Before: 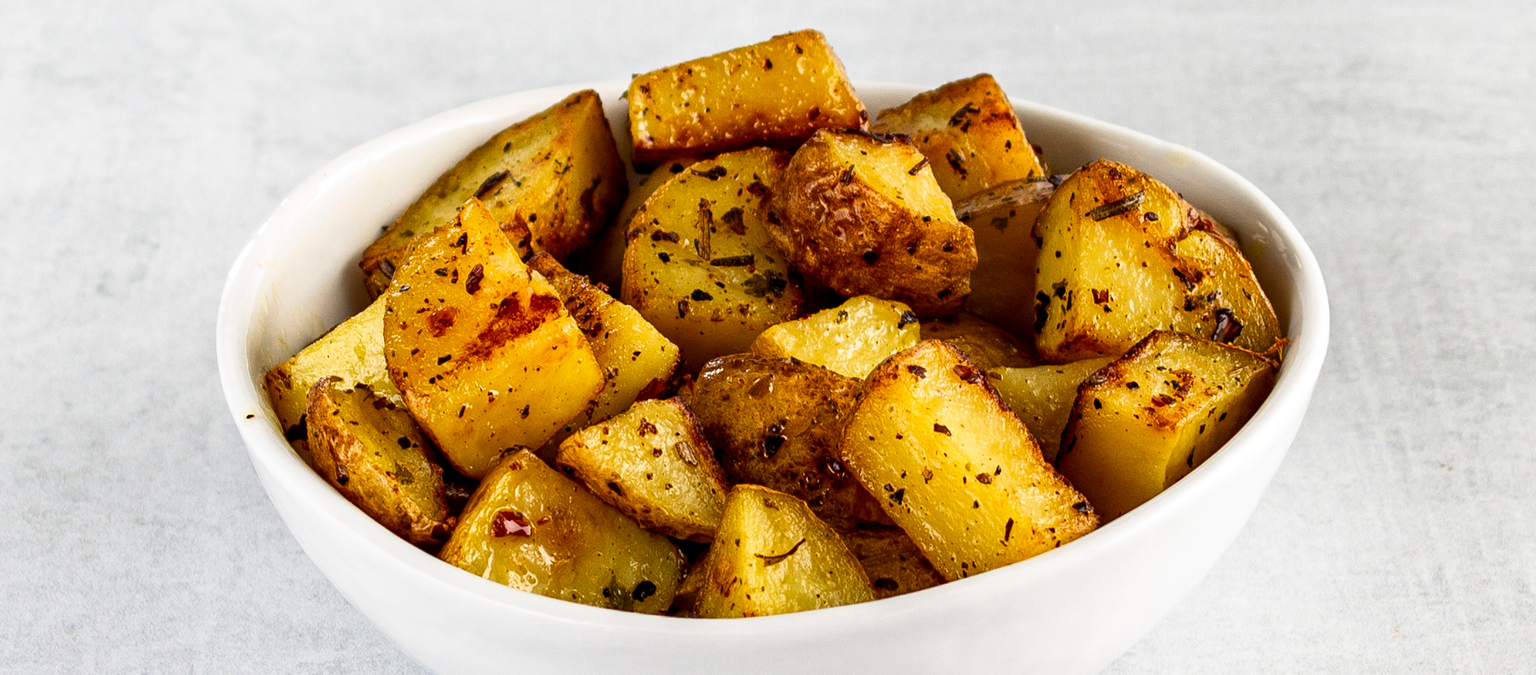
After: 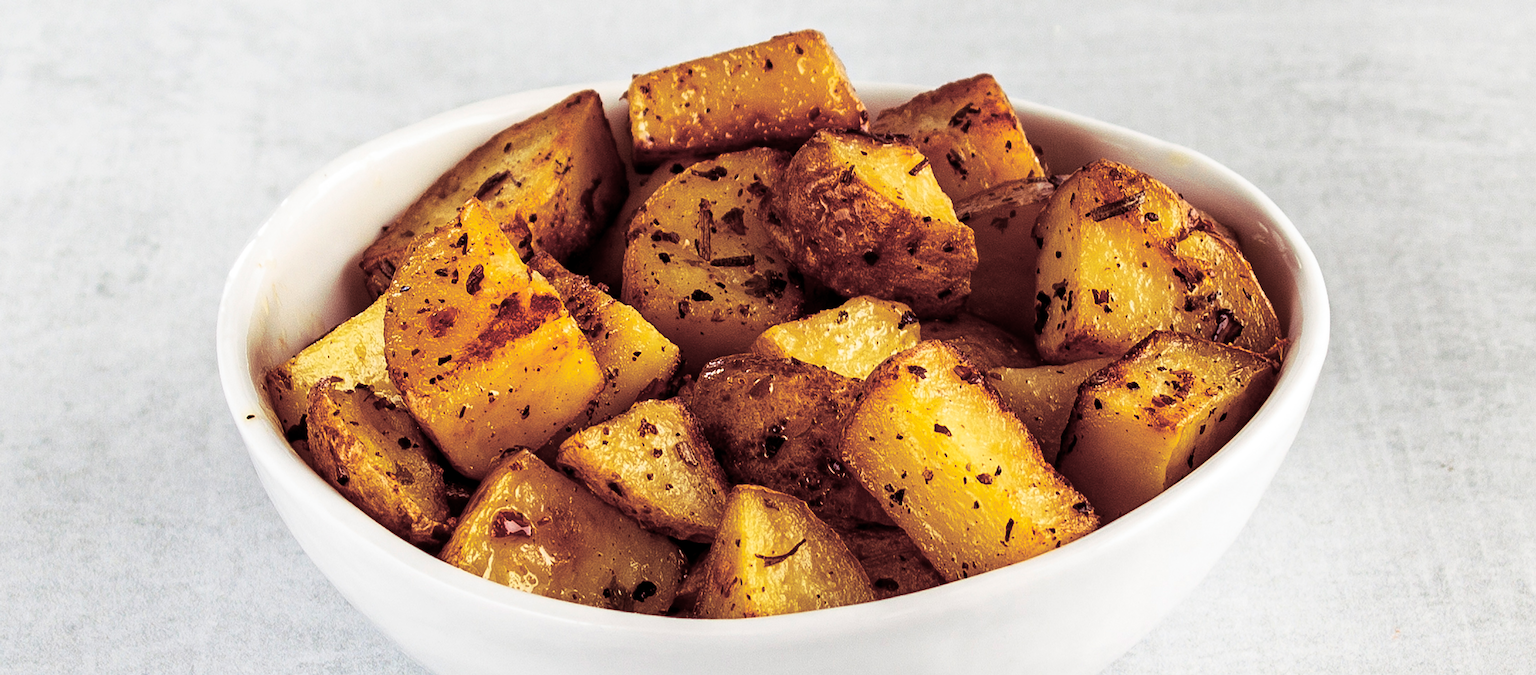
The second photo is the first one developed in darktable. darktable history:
split-toning: highlights › hue 187.2°, highlights › saturation 0.83, balance -68.05, compress 56.43%
sharpen: on, module defaults
